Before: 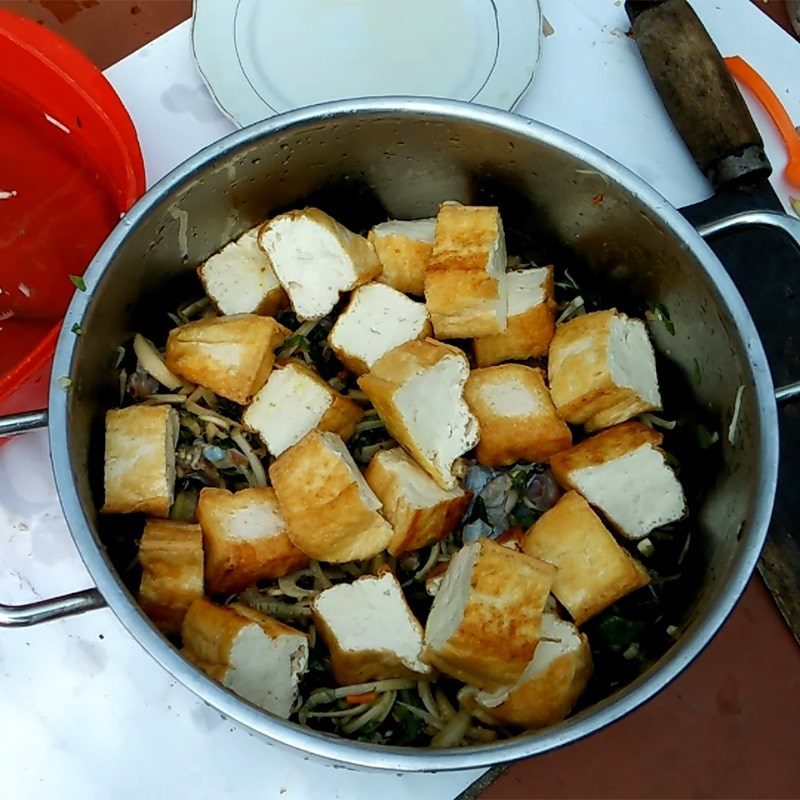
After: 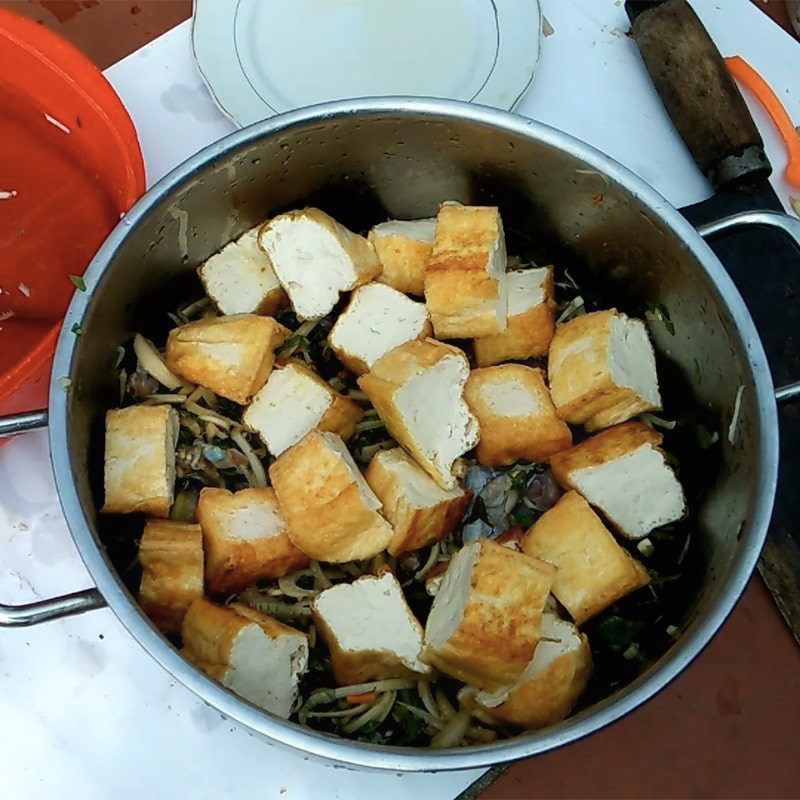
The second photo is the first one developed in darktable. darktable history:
contrast equalizer: y [[0.528, 0.548, 0.563, 0.562, 0.546, 0.526], [0.55 ×6], [0 ×6], [0 ×6], [0 ×6]], mix -0.298
color zones: curves: ch0 [(0, 0.558) (0.143, 0.559) (0.286, 0.529) (0.429, 0.505) (0.571, 0.5) (0.714, 0.5) (0.857, 0.5) (1, 0.558)]; ch1 [(0, 0.469) (0.01, 0.469) (0.12, 0.446) (0.248, 0.469) (0.5, 0.5) (0.748, 0.5) (0.99, 0.469) (1, 0.469)]
